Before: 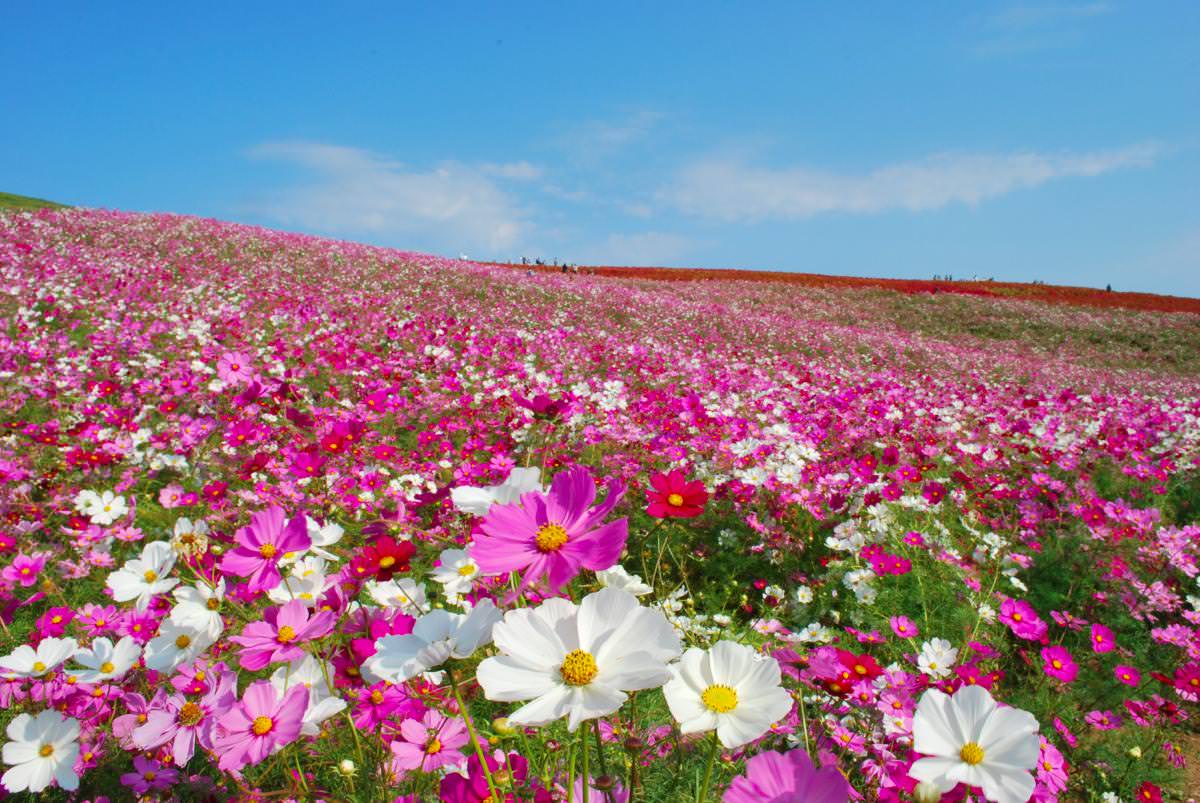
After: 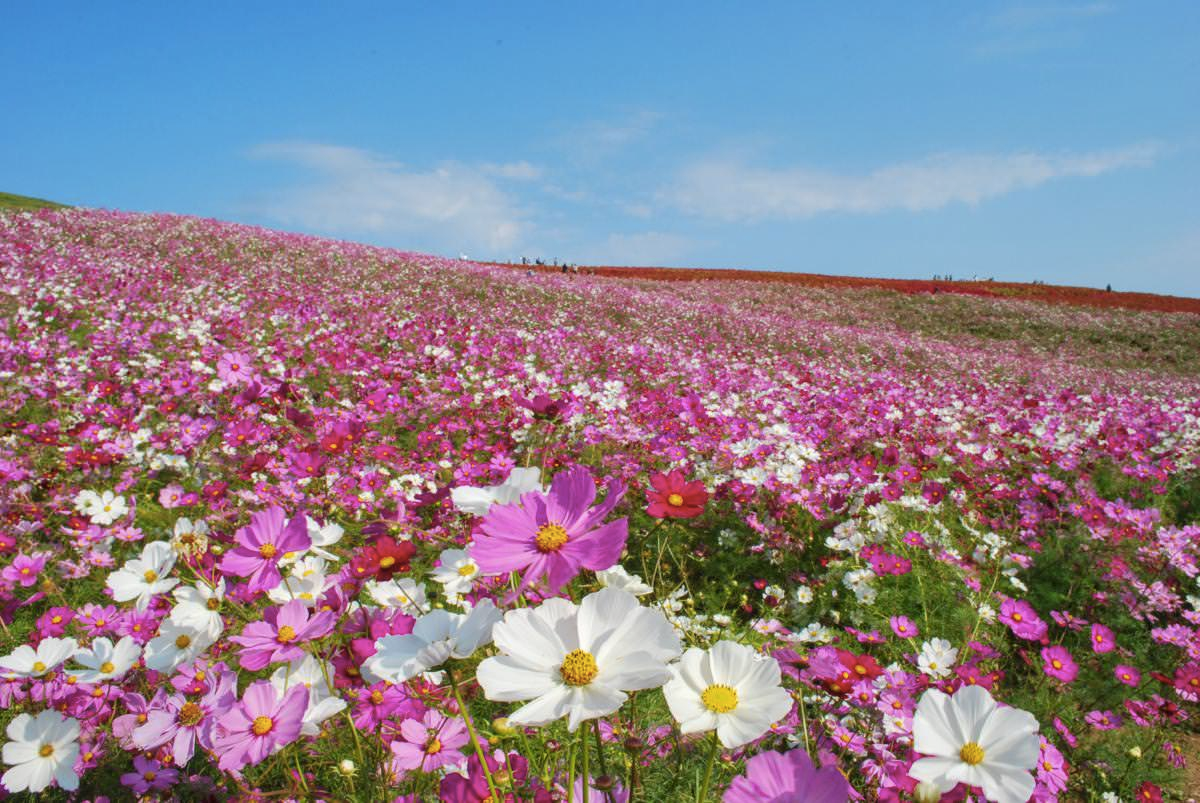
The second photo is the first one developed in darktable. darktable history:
white balance: emerald 1
local contrast: detail 110%
